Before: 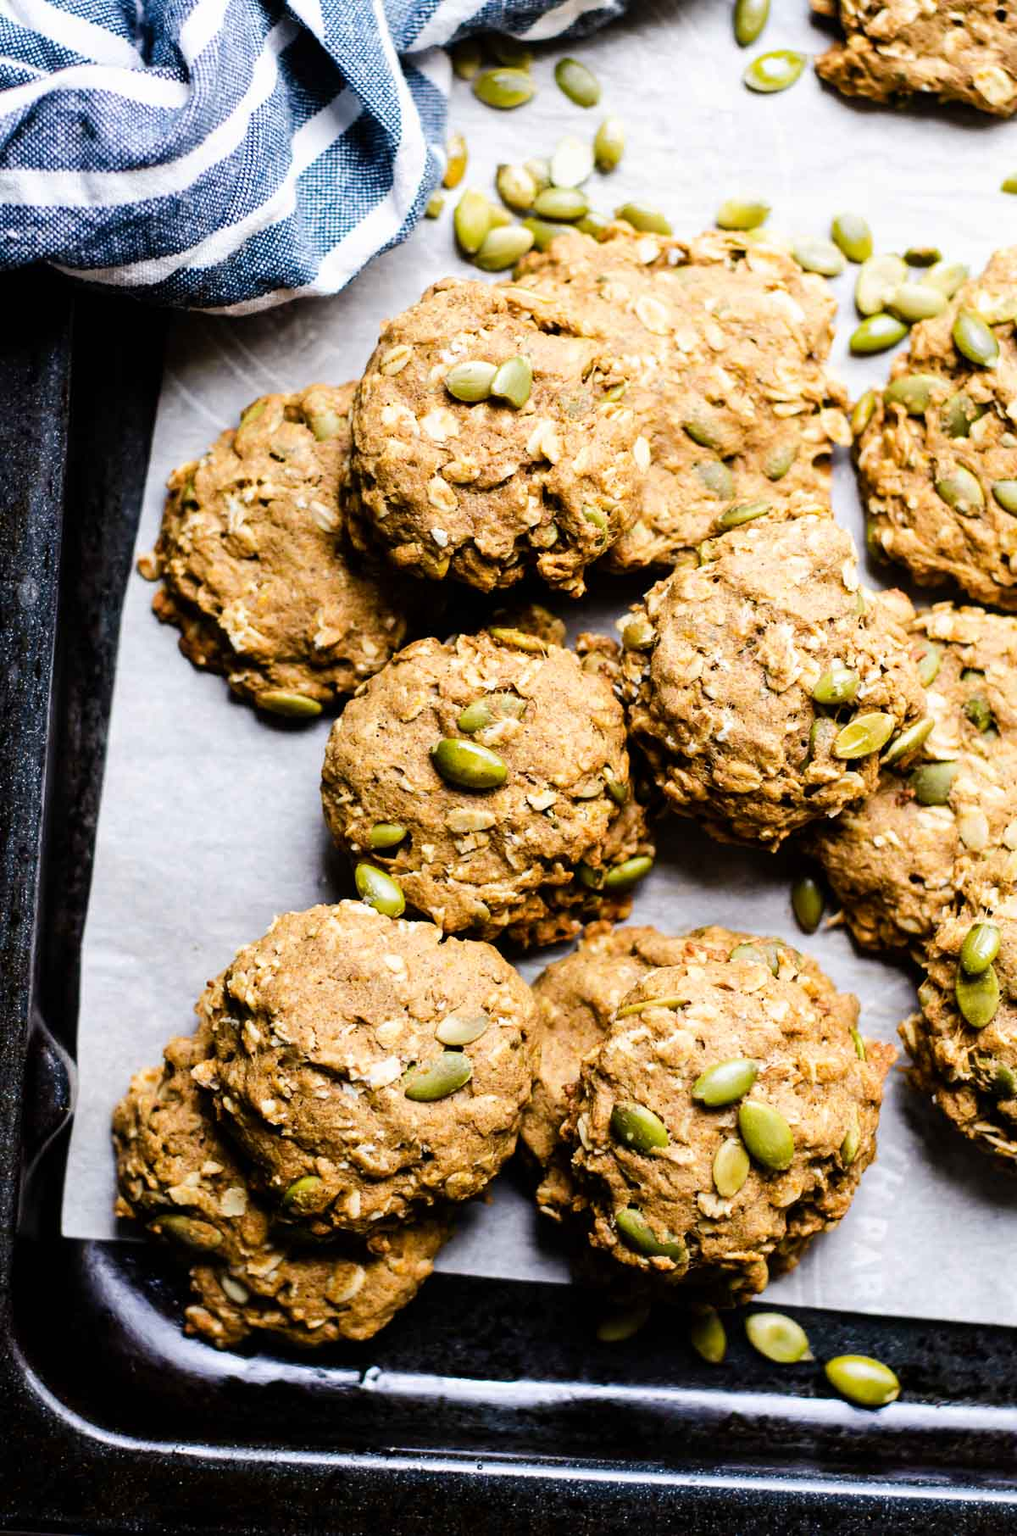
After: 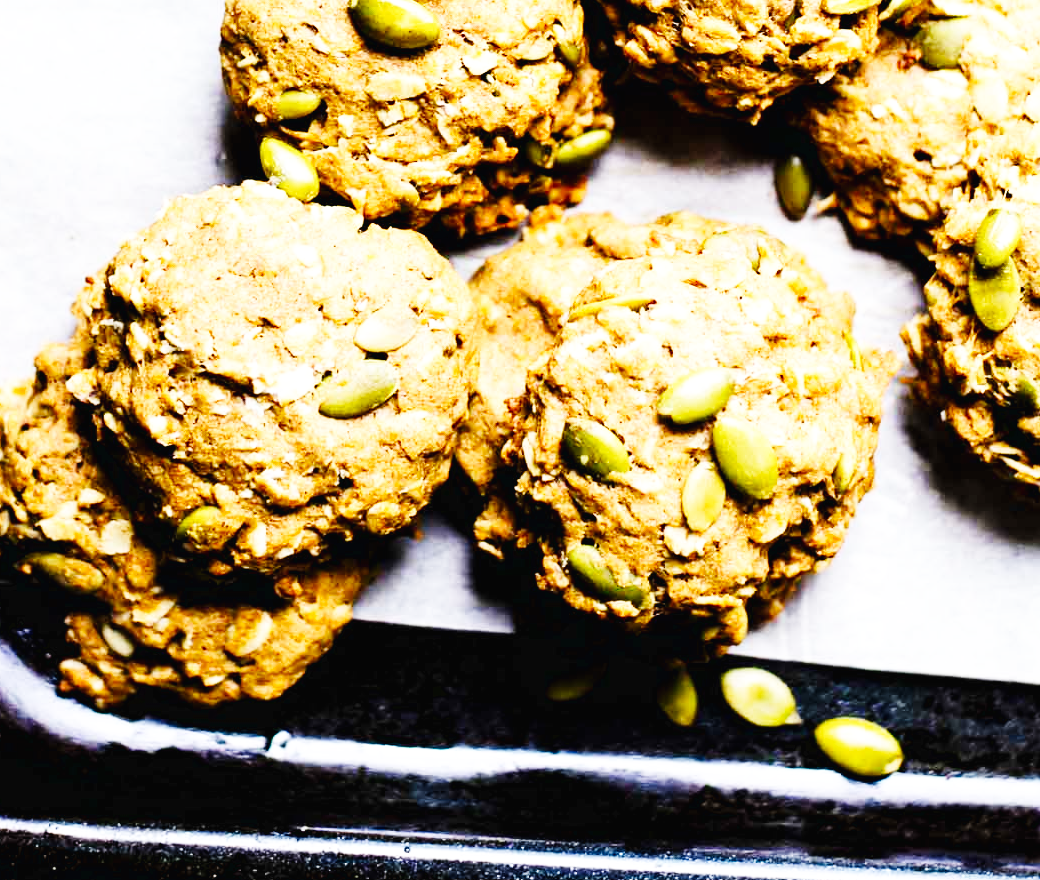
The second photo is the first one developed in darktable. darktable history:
base curve: curves: ch0 [(0, 0.003) (0.001, 0.002) (0.006, 0.004) (0.02, 0.022) (0.048, 0.086) (0.094, 0.234) (0.162, 0.431) (0.258, 0.629) (0.385, 0.8) (0.548, 0.918) (0.751, 0.988) (1, 1)], preserve colors none
crop and rotate: left 13.297%, top 48.666%, bottom 2.729%
